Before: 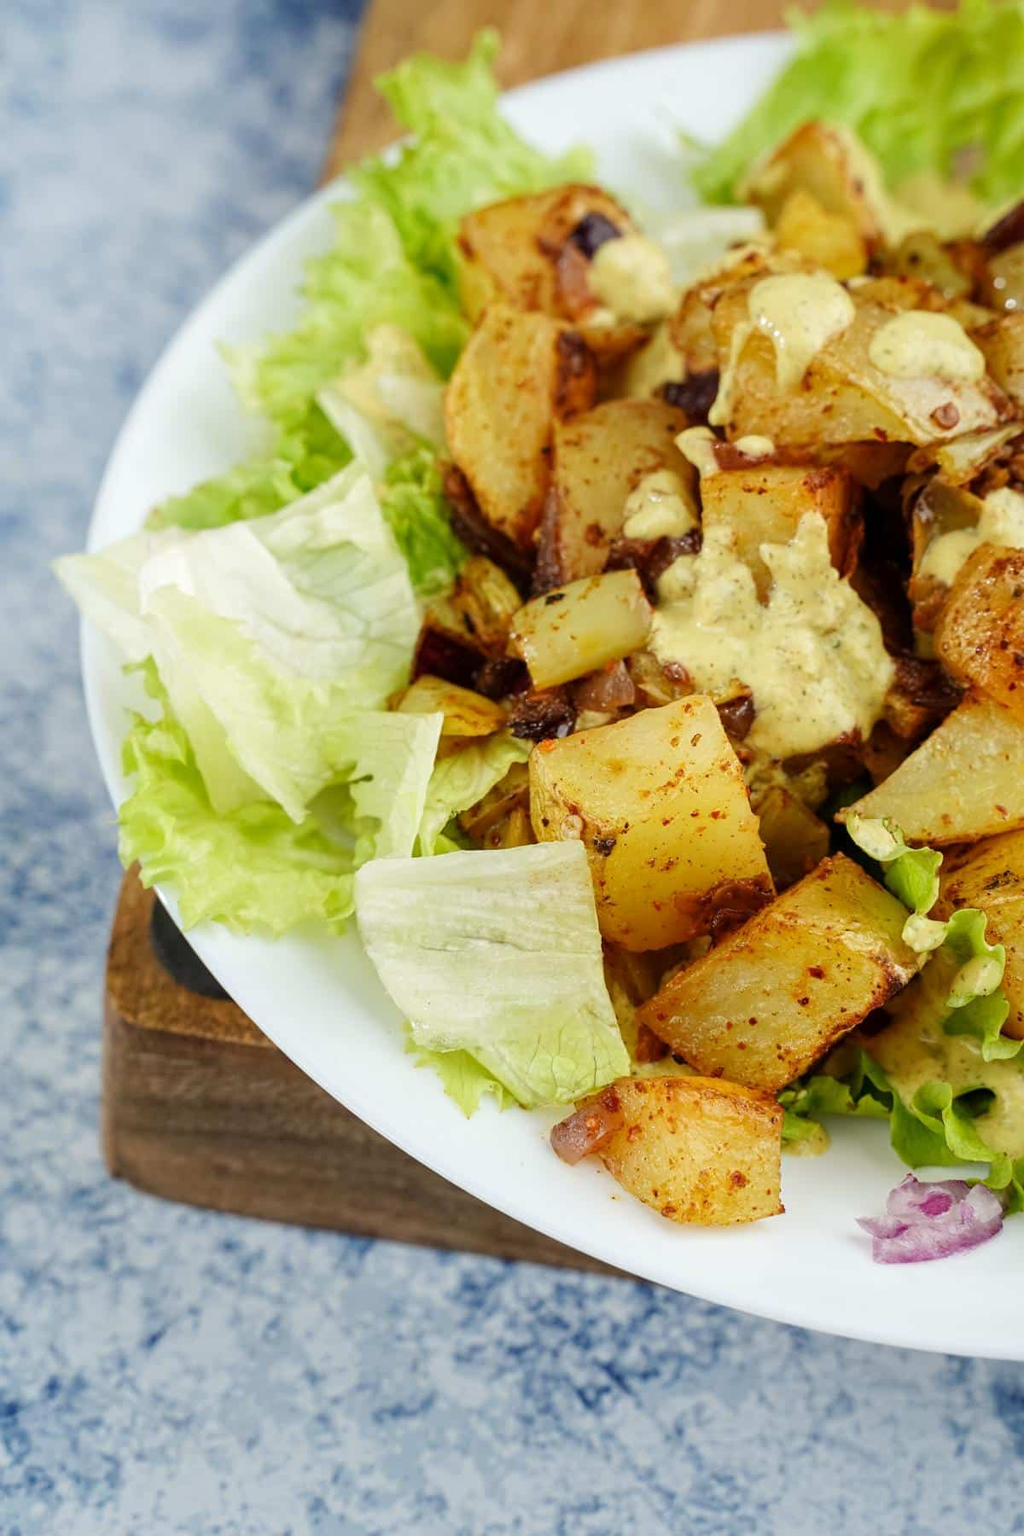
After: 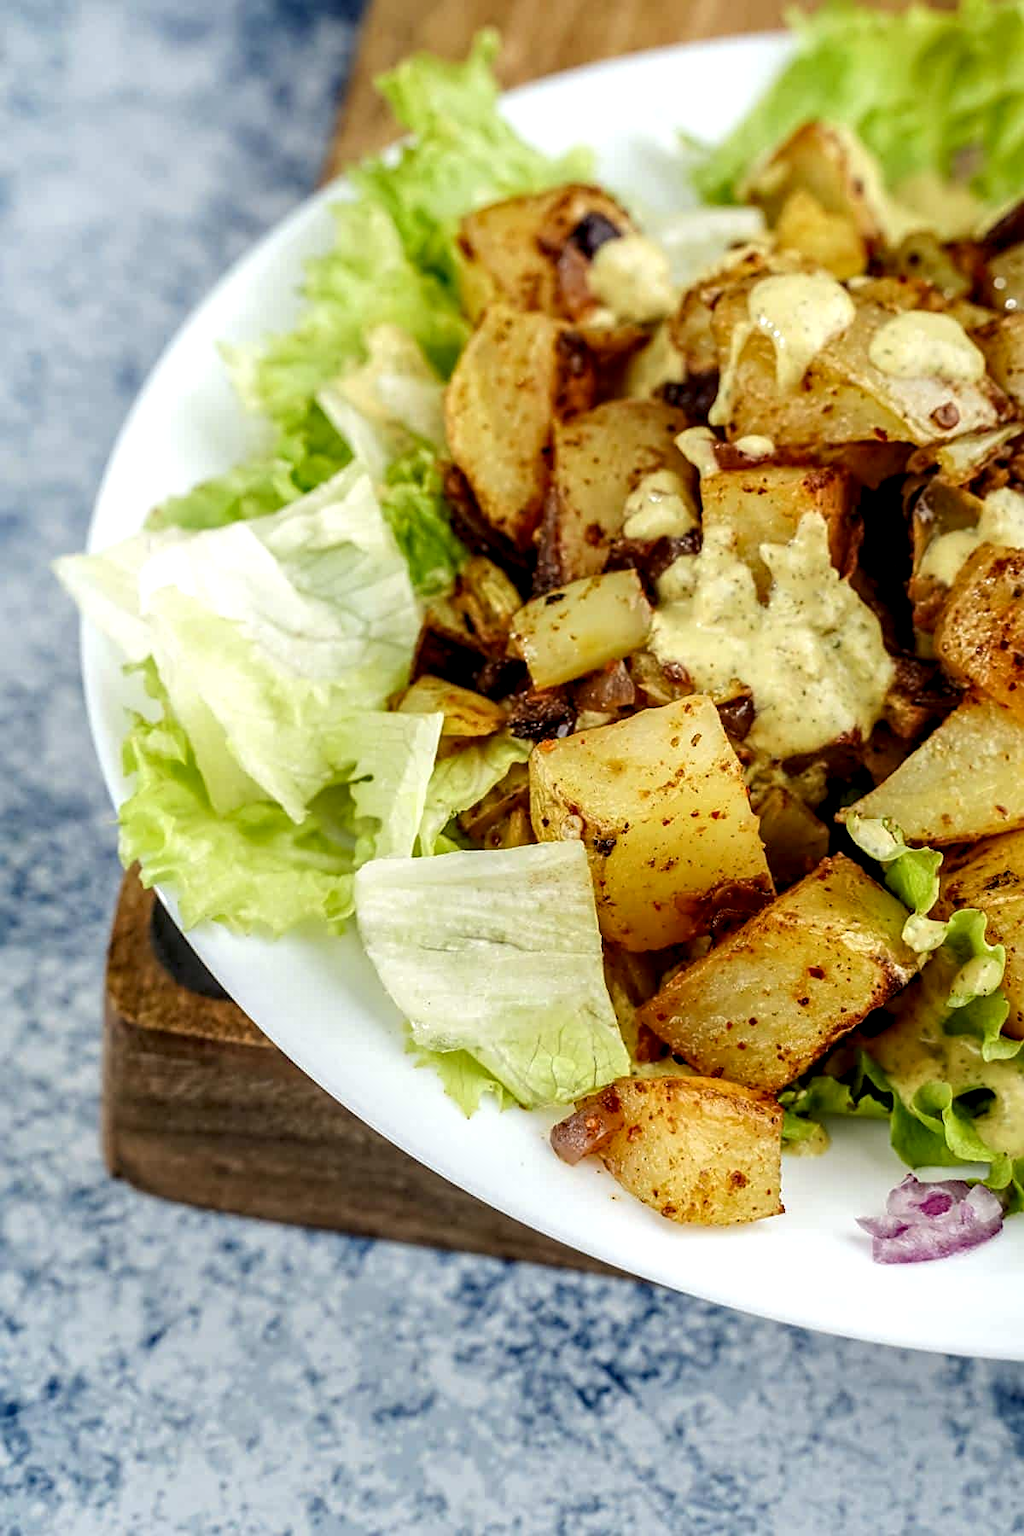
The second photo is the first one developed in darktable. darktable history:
contrast equalizer: y [[0.5 ×4, 0.467, 0.376], [0.5 ×6], [0.5 ×6], [0 ×6], [0 ×6]]
local contrast: detail 160%
tone equalizer: edges refinement/feathering 500, mask exposure compensation -1.57 EV, preserve details guided filter
sharpen: on, module defaults
